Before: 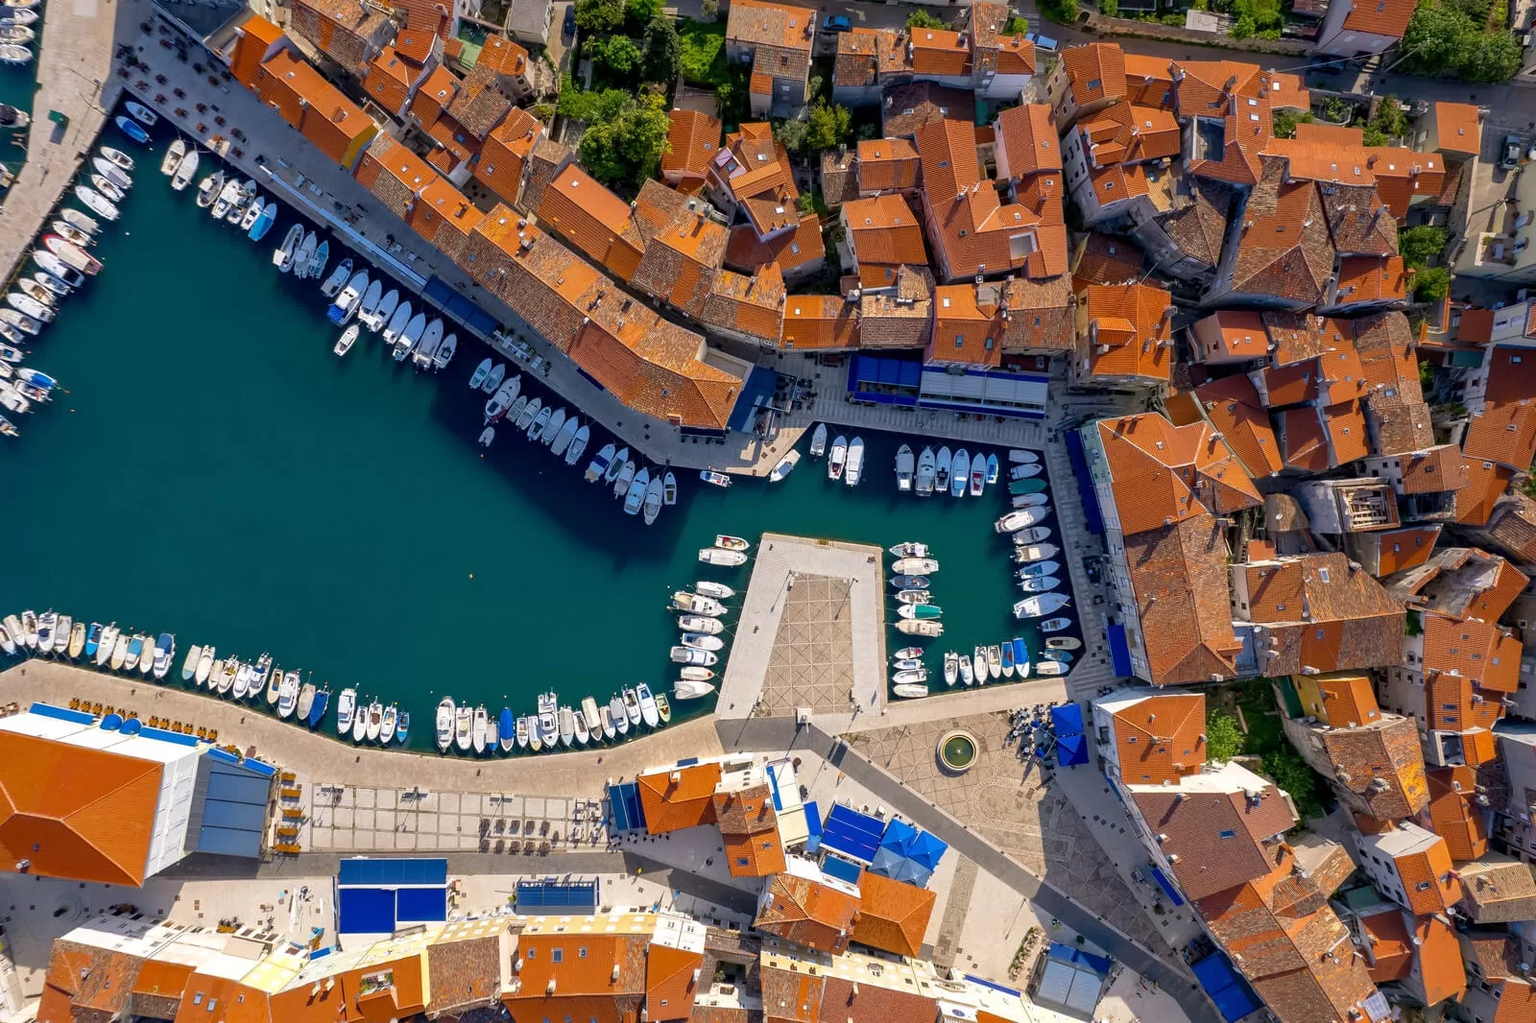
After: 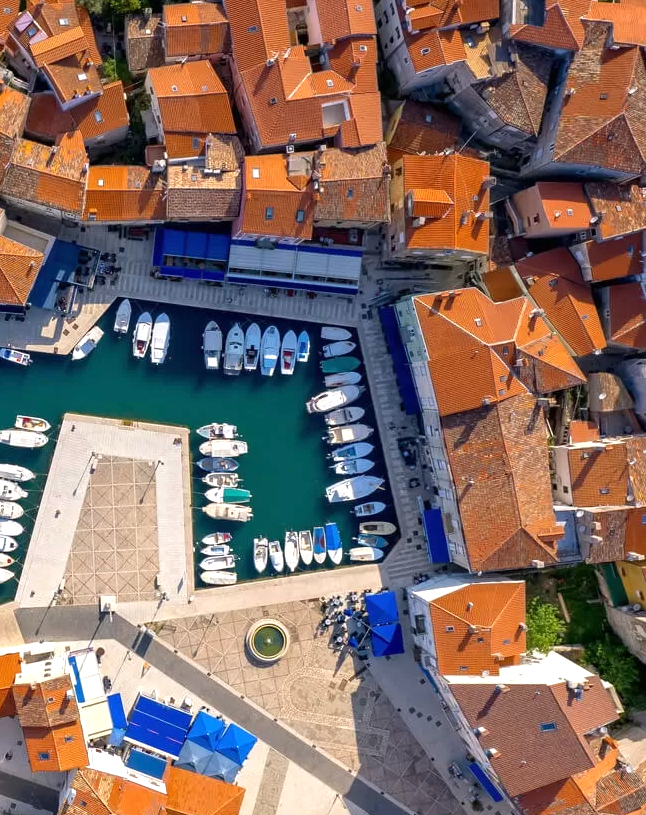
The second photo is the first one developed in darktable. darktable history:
crop: left 45.637%, top 13.345%, right 13.972%, bottom 10.116%
exposure: black level correction 0, exposure 0.399 EV, compensate highlight preservation false
